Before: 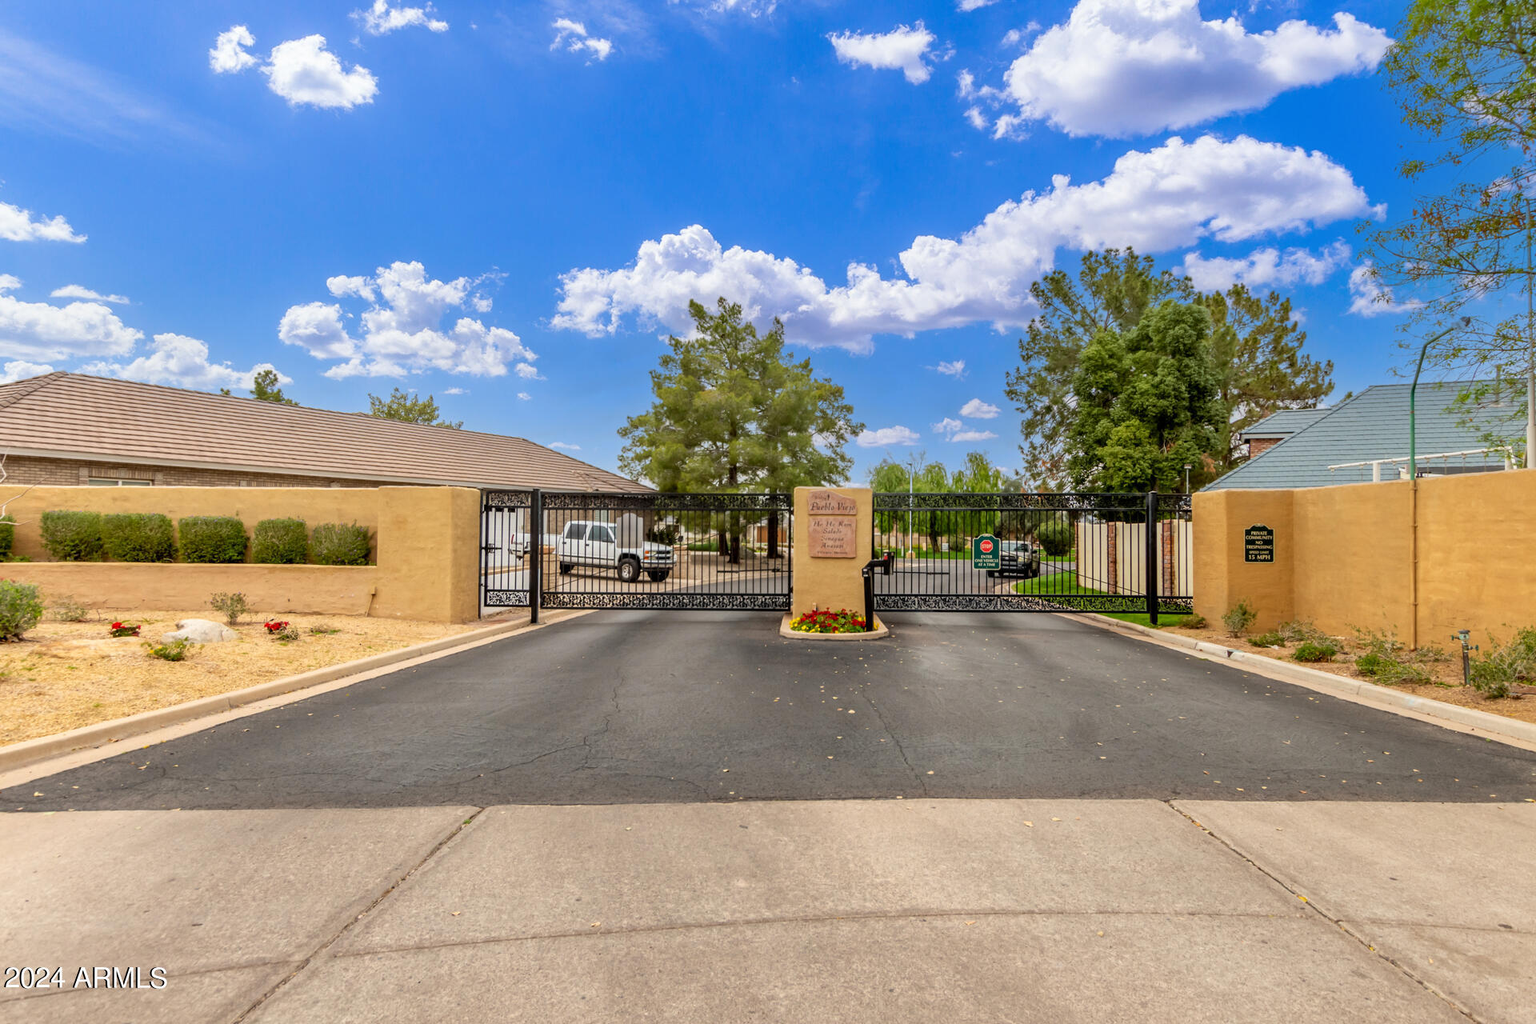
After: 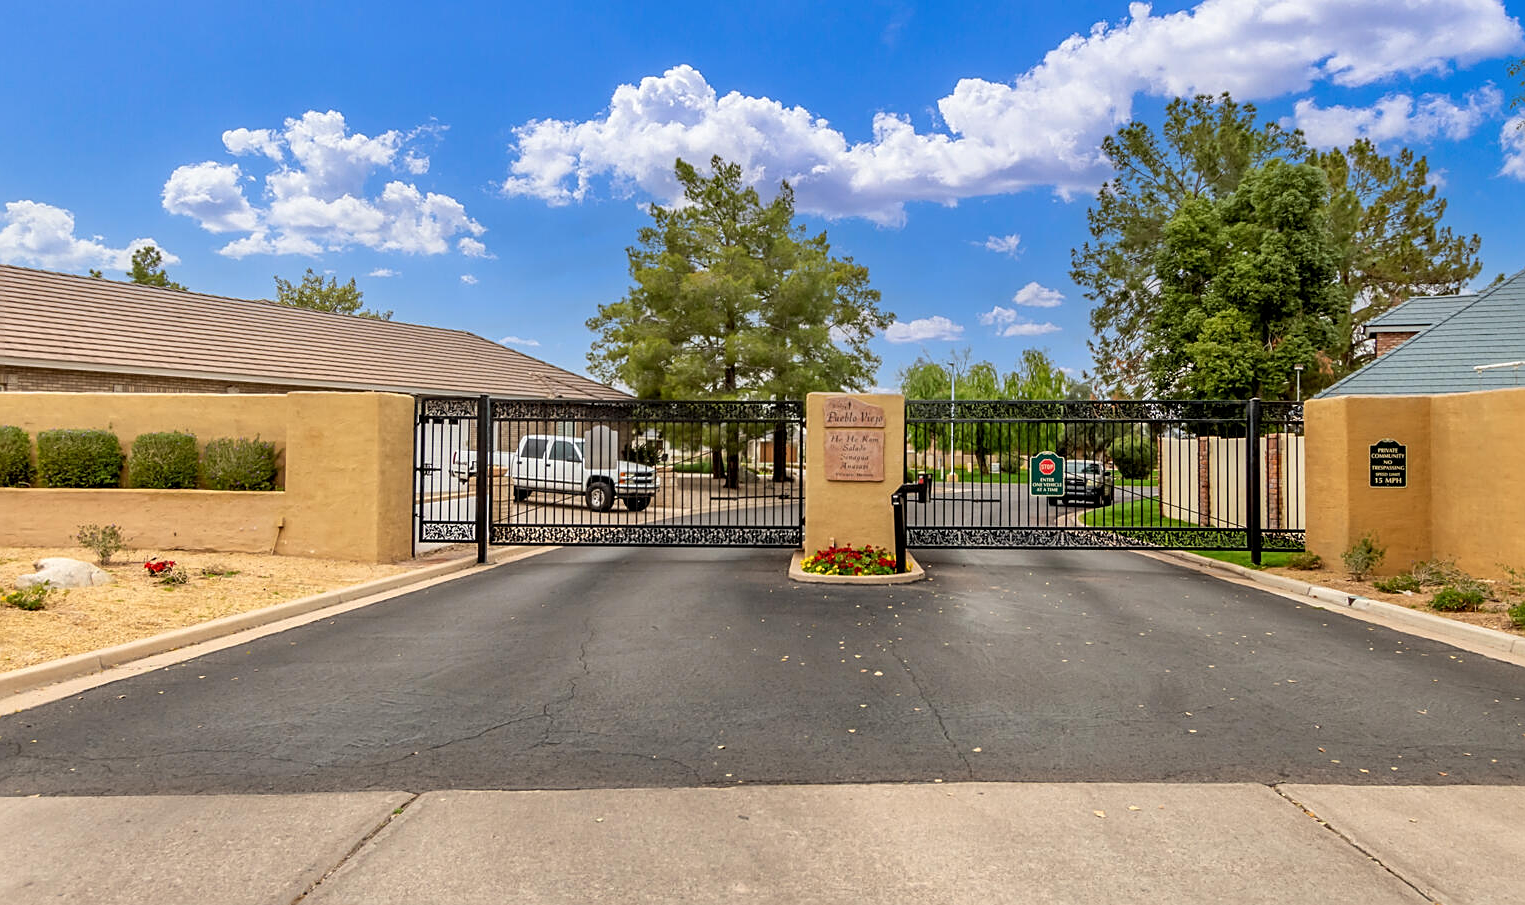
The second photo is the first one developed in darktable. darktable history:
sharpen: on, module defaults
crop: left 9.712%, top 16.928%, right 10.845%, bottom 12.332%
contrast equalizer: y [[0.518, 0.517, 0.501, 0.5, 0.5, 0.5], [0.5 ×6], [0.5 ×6], [0 ×6], [0 ×6]]
